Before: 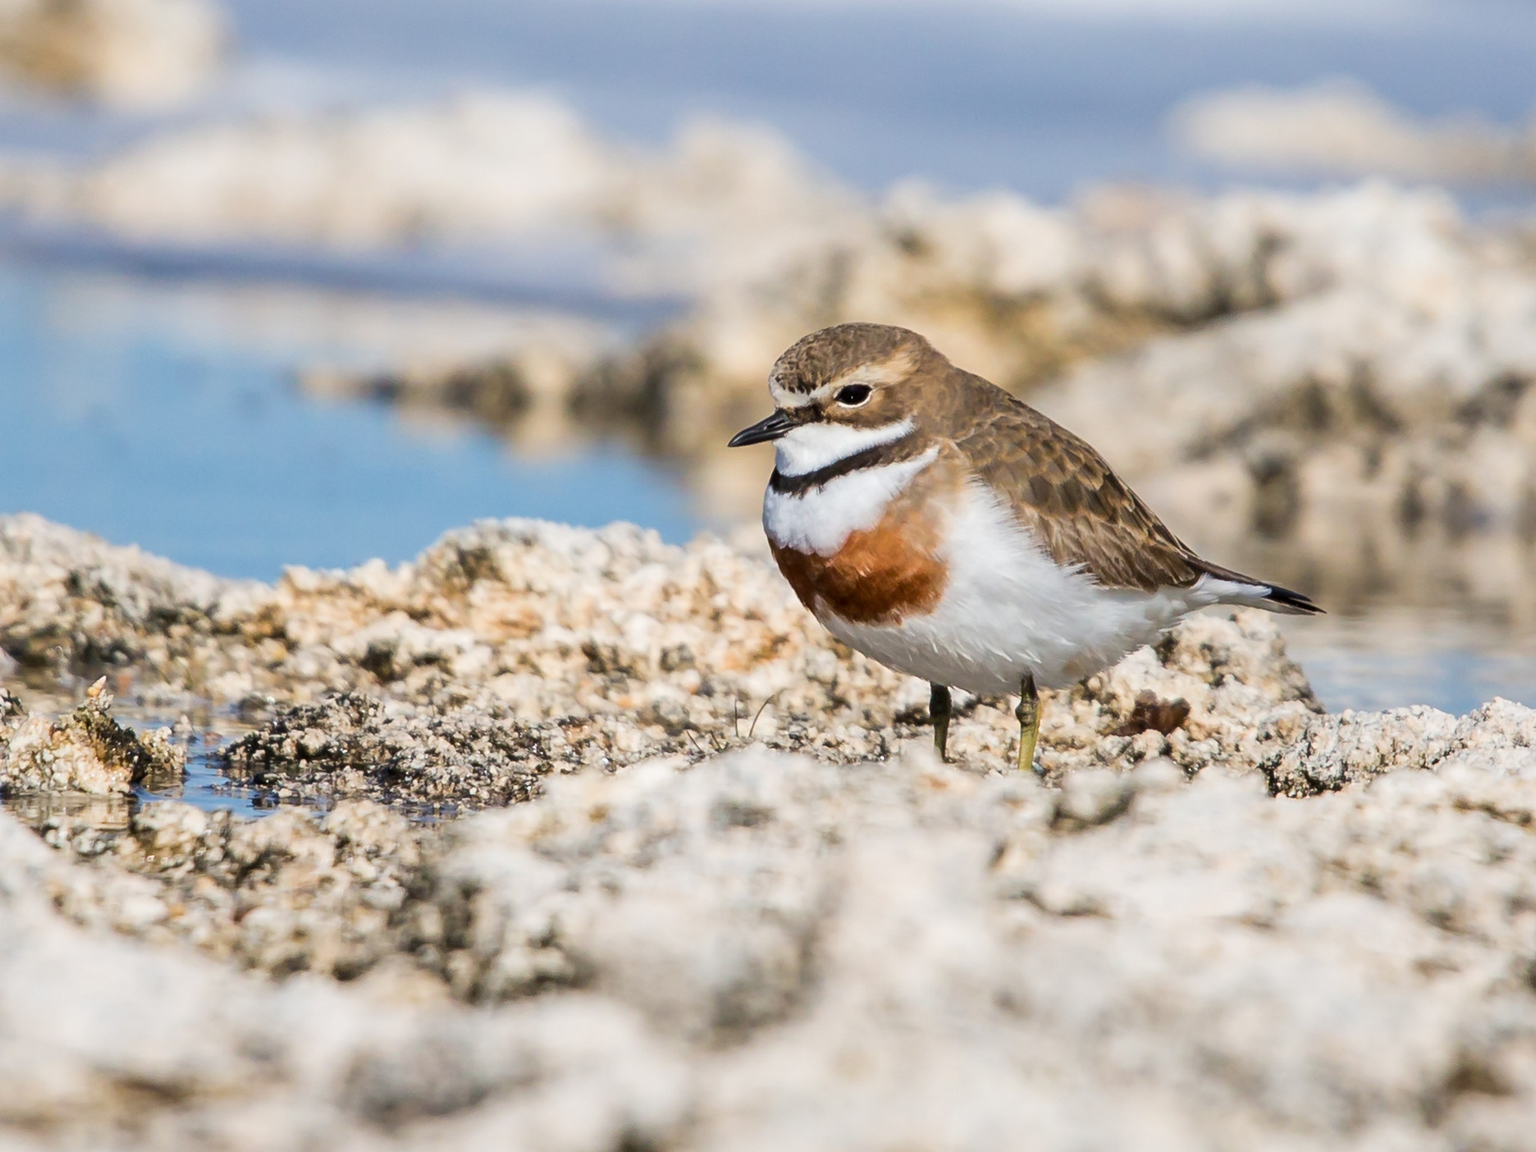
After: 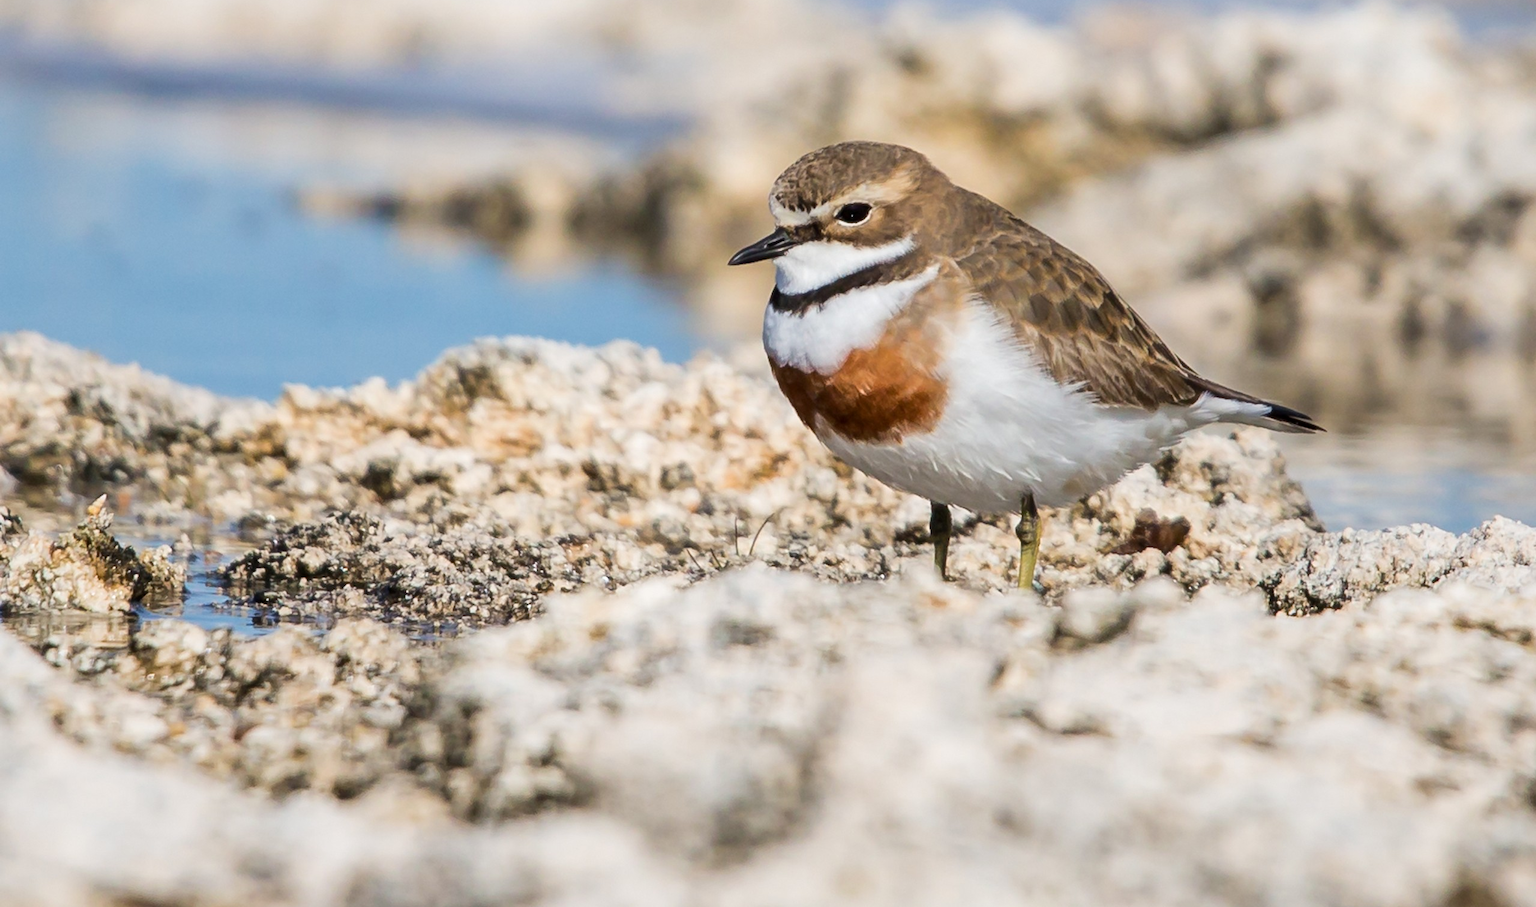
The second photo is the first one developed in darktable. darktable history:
crop and rotate: top 15.79%, bottom 5.454%
